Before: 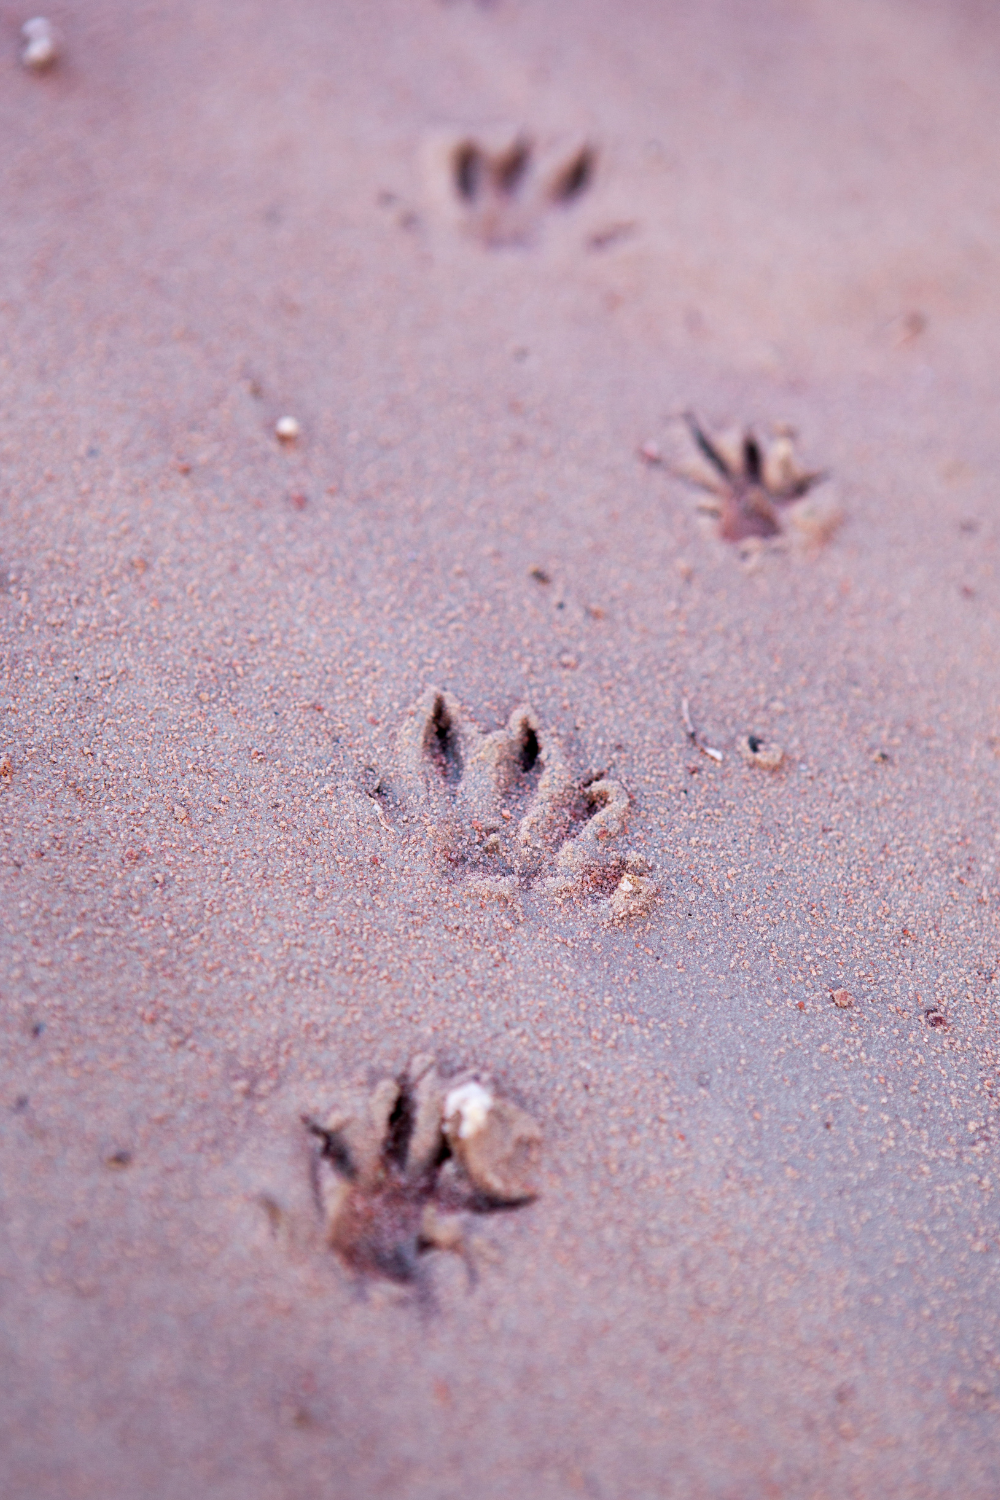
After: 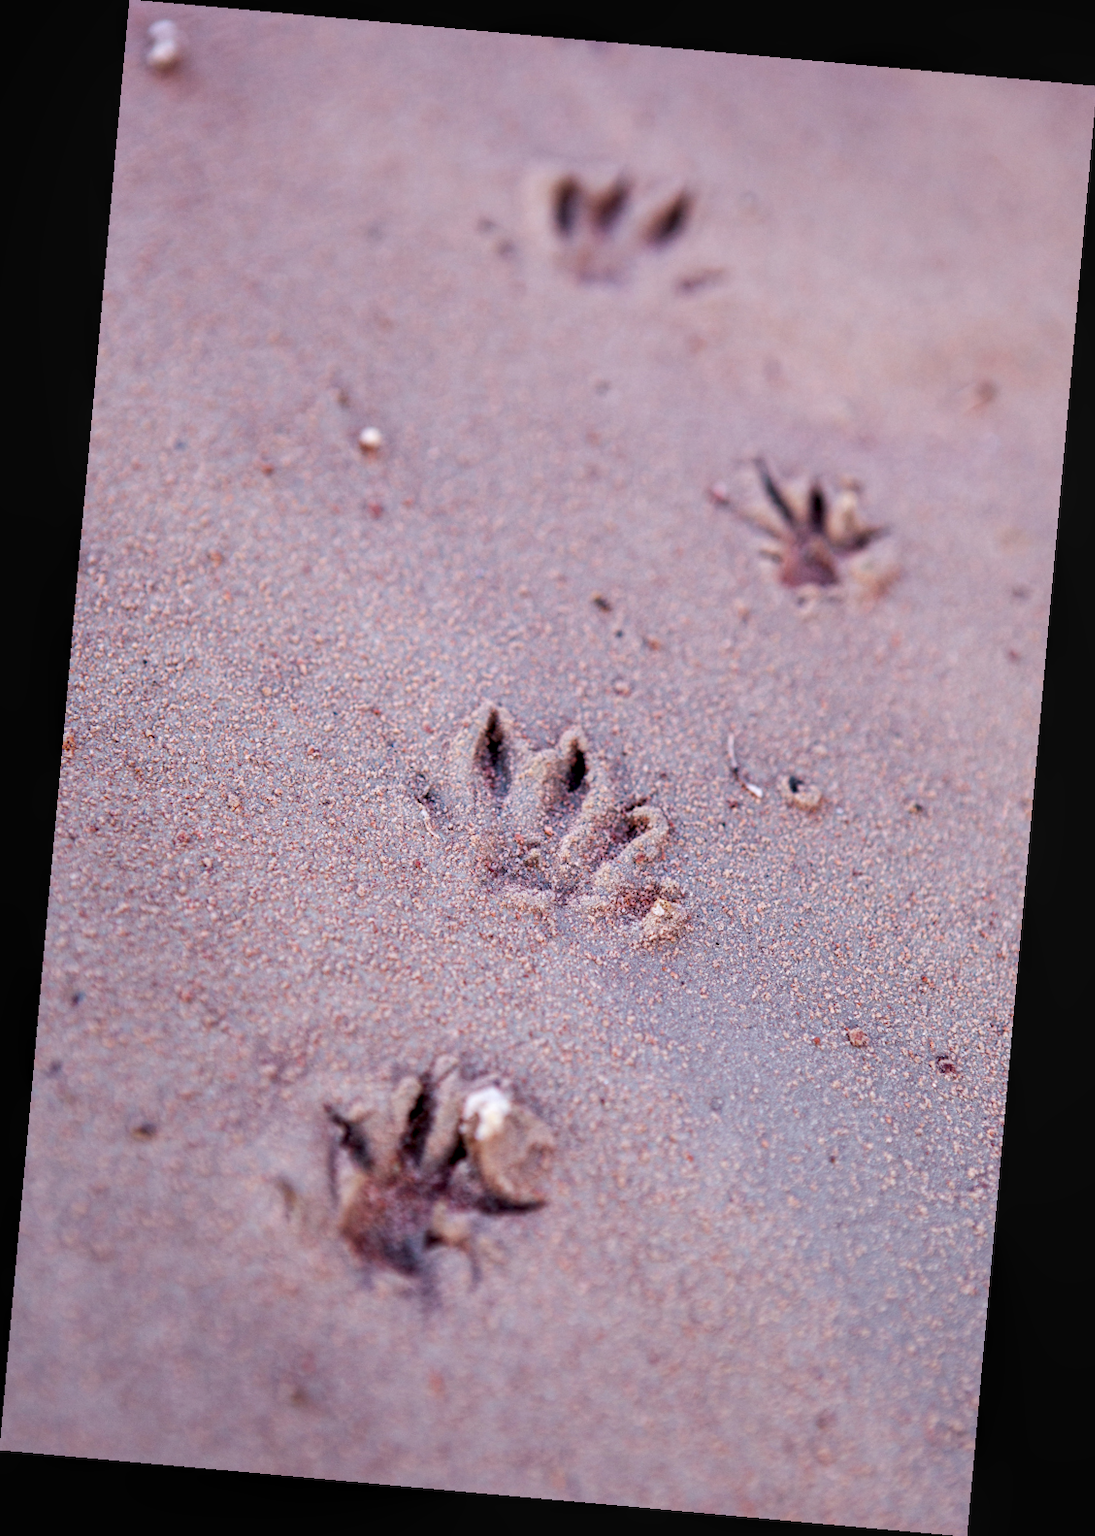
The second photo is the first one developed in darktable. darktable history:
rotate and perspective: rotation 5.12°, automatic cropping off
local contrast: on, module defaults
